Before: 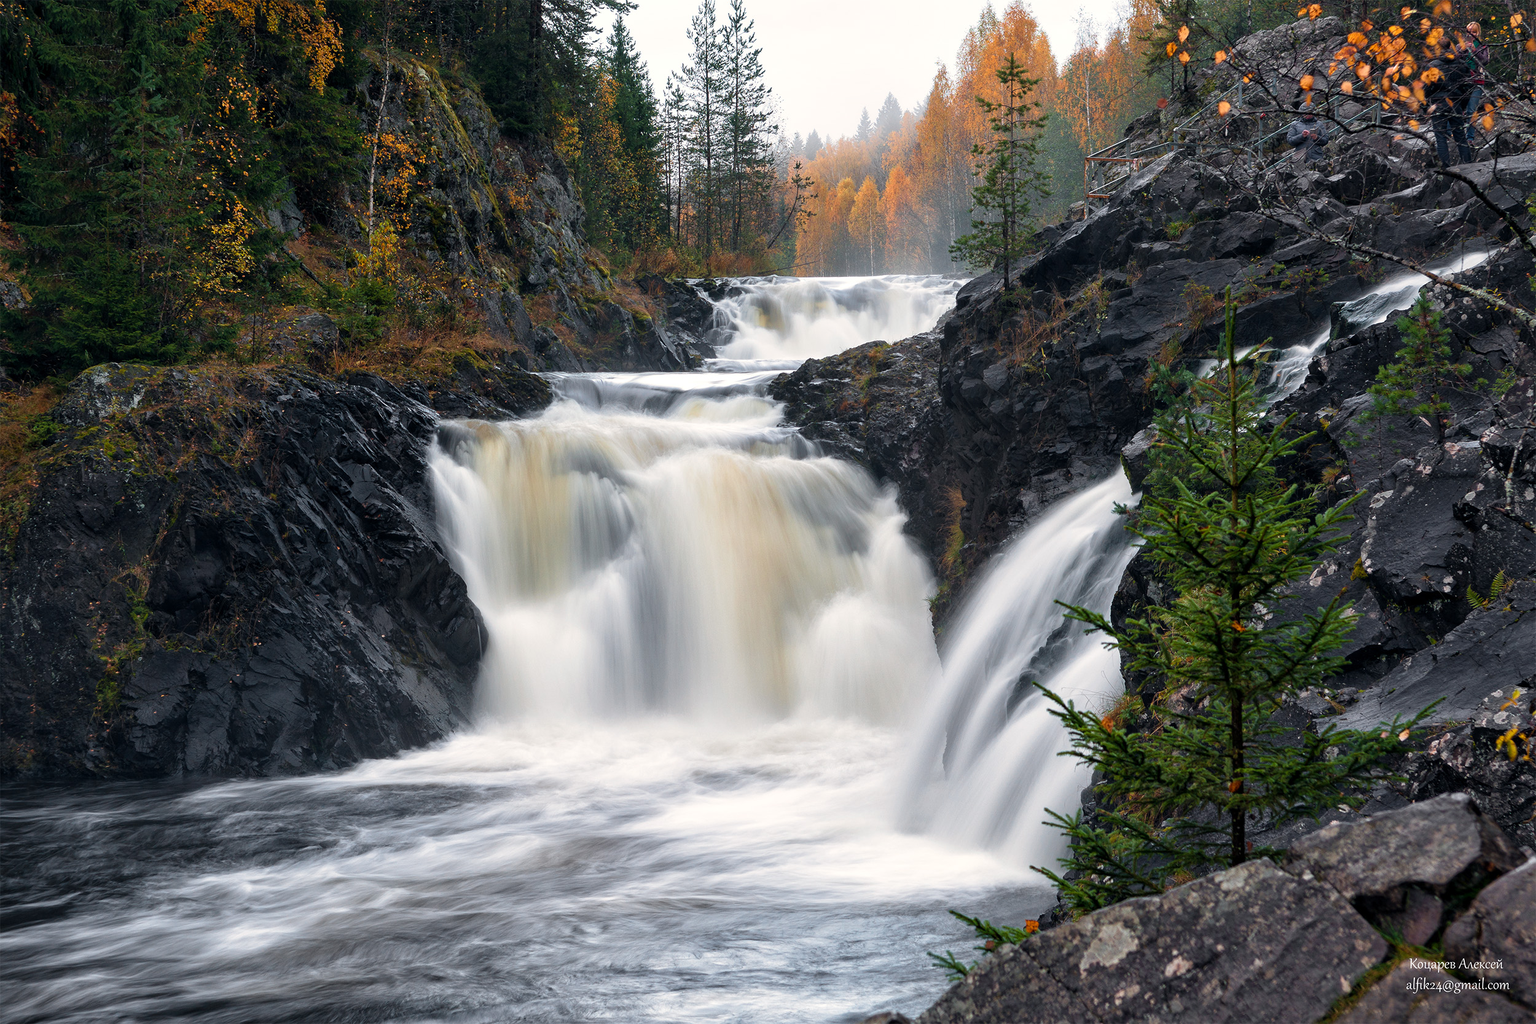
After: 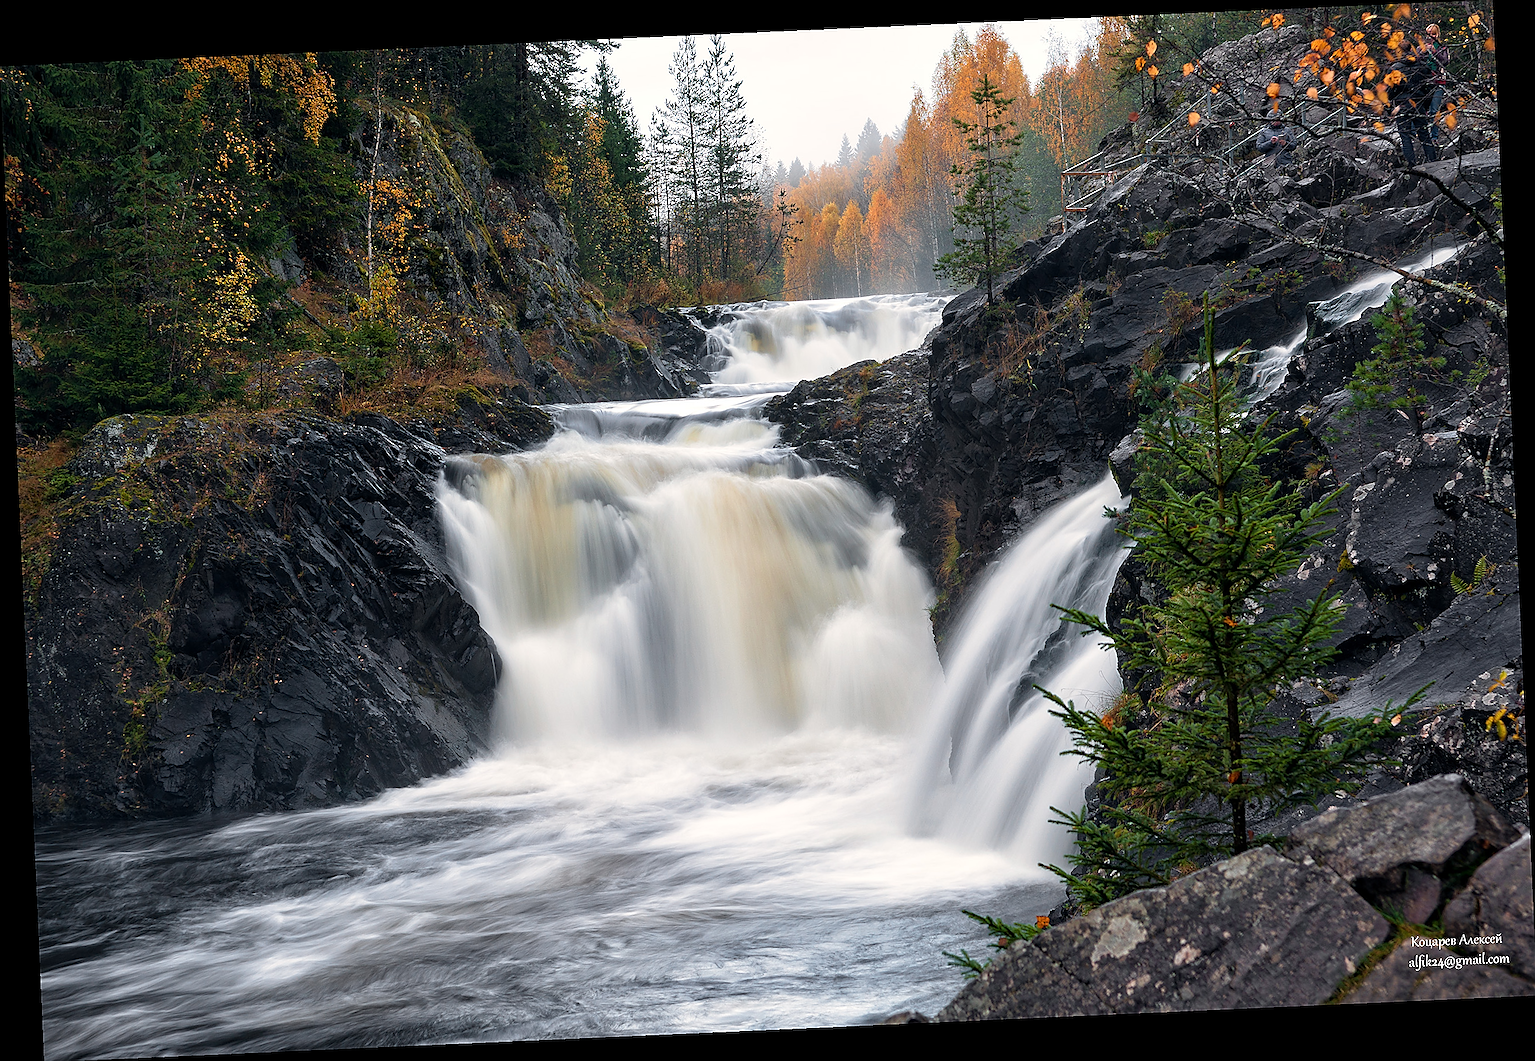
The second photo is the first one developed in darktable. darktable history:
rotate and perspective: rotation -2.56°, automatic cropping off
sharpen: radius 1.4, amount 1.25, threshold 0.7
